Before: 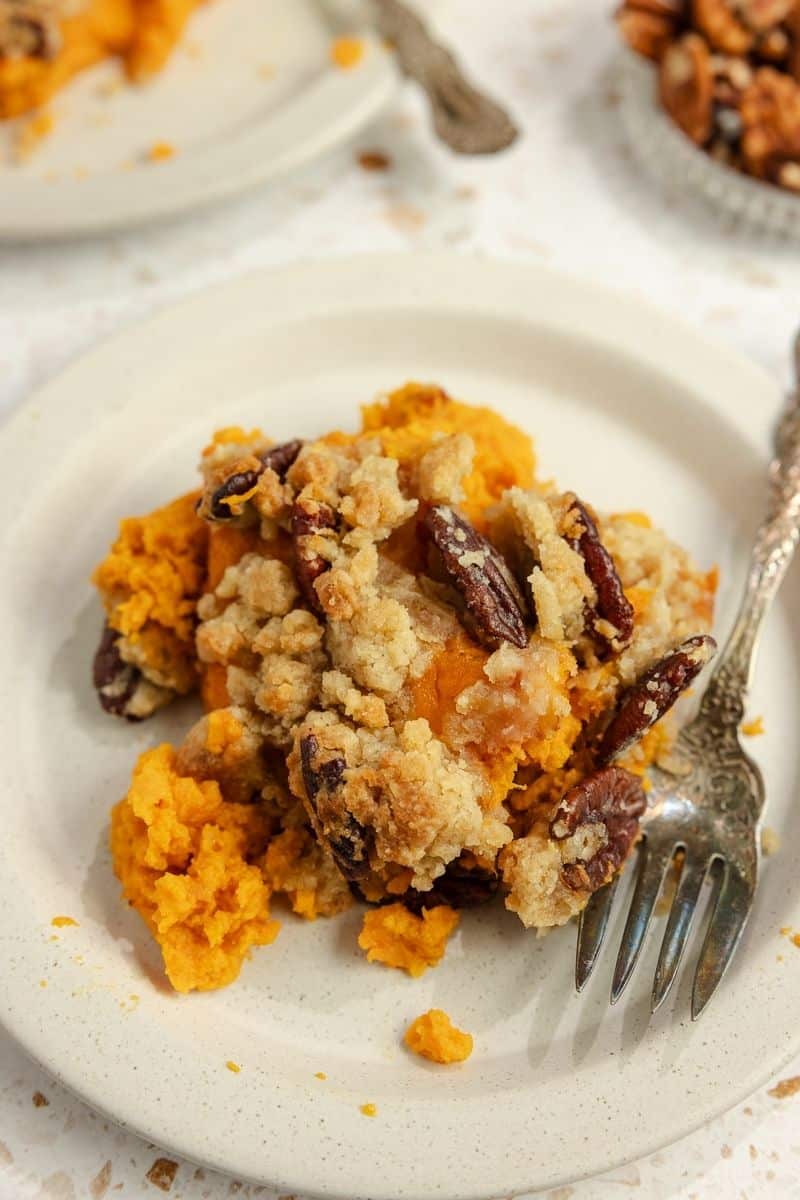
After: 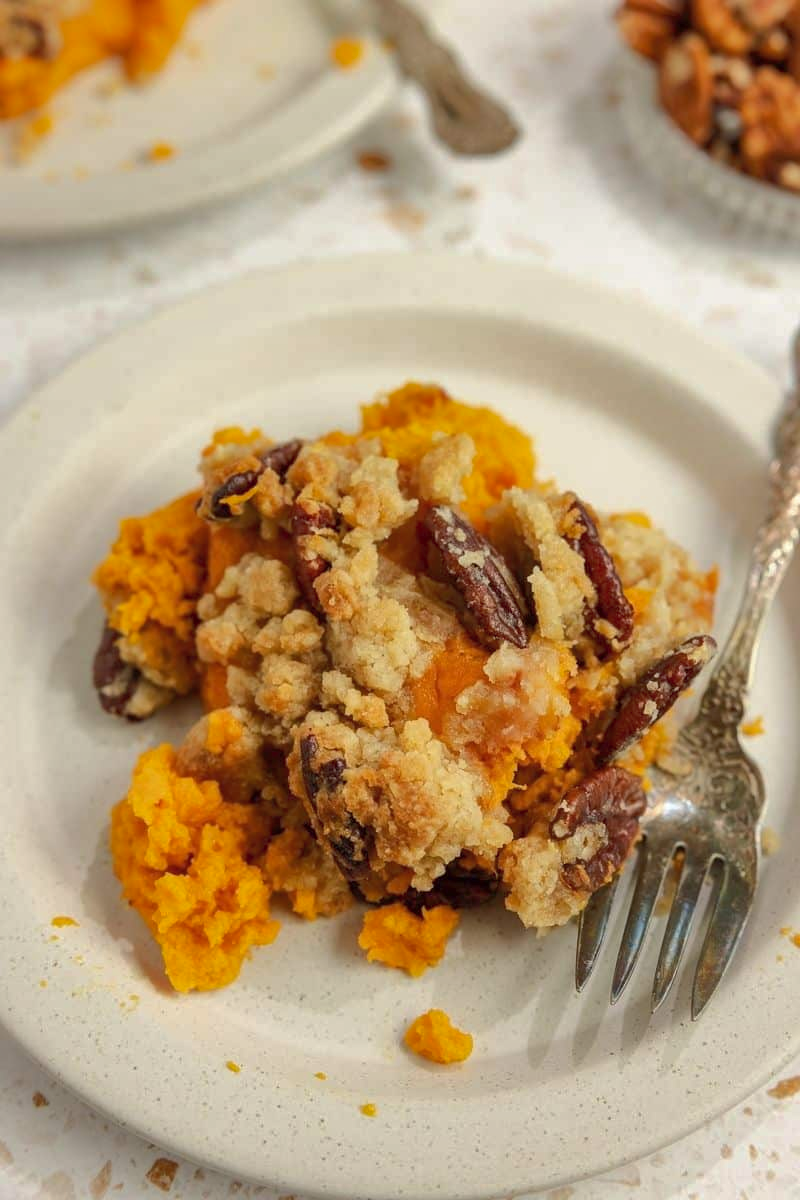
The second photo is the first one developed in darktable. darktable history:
white balance: emerald 1
shadows and highlights: on, module defaults
